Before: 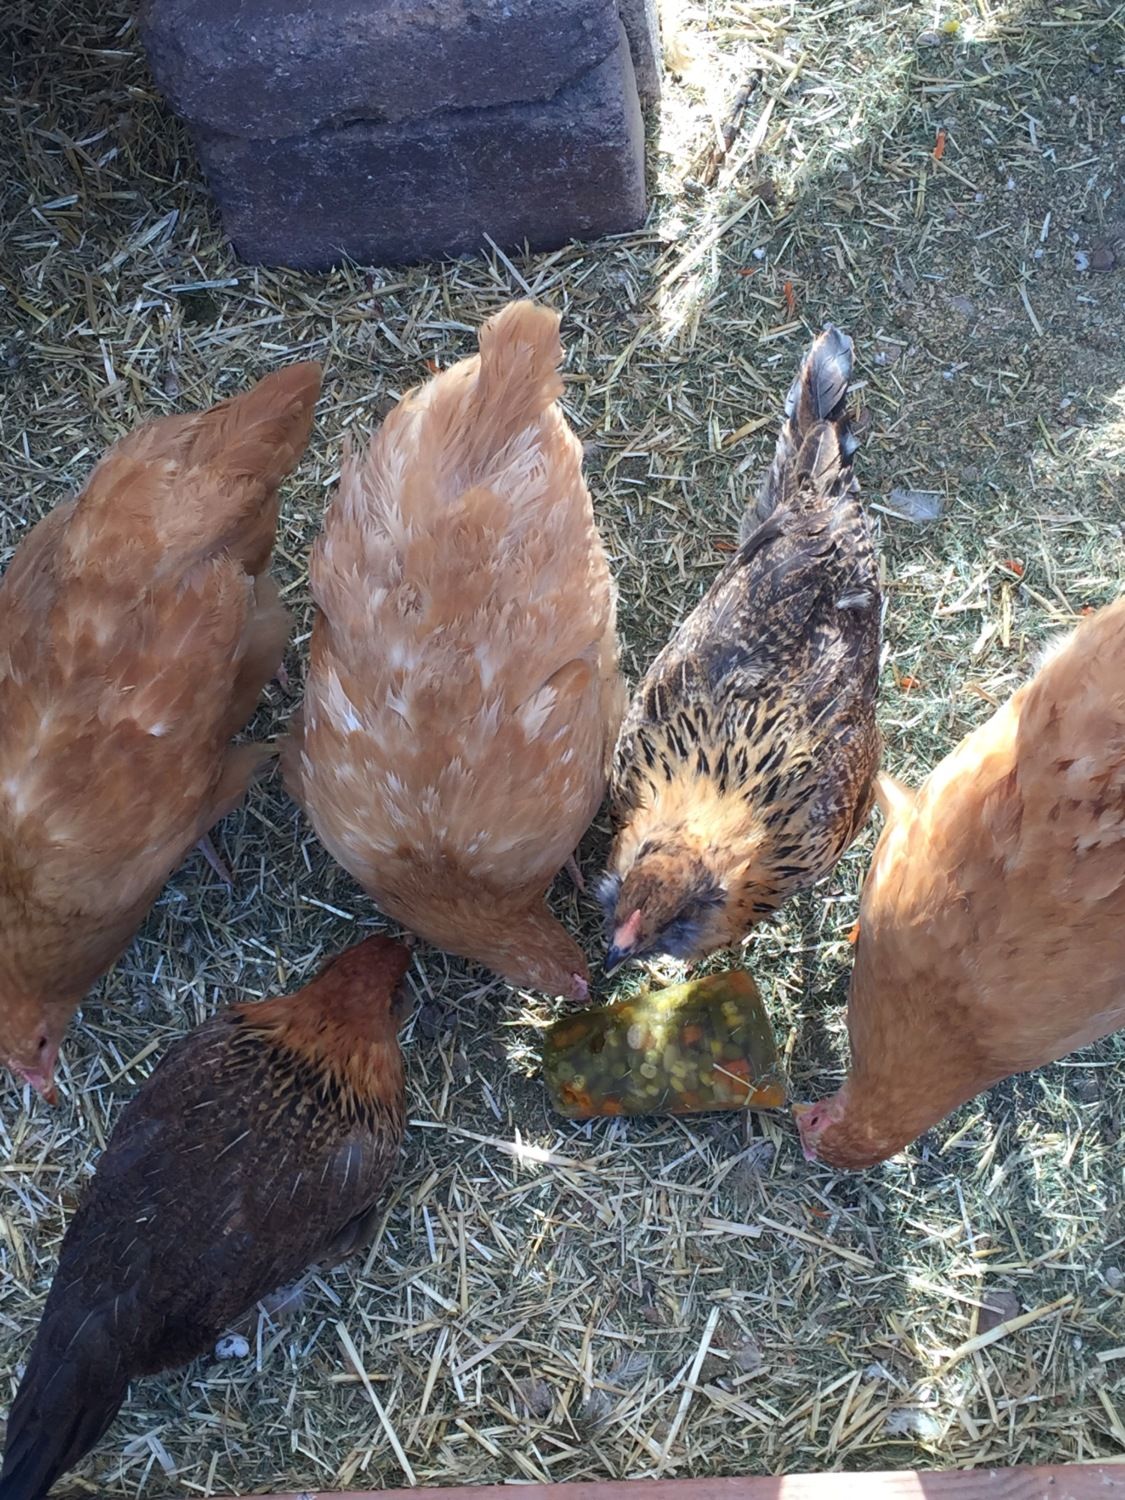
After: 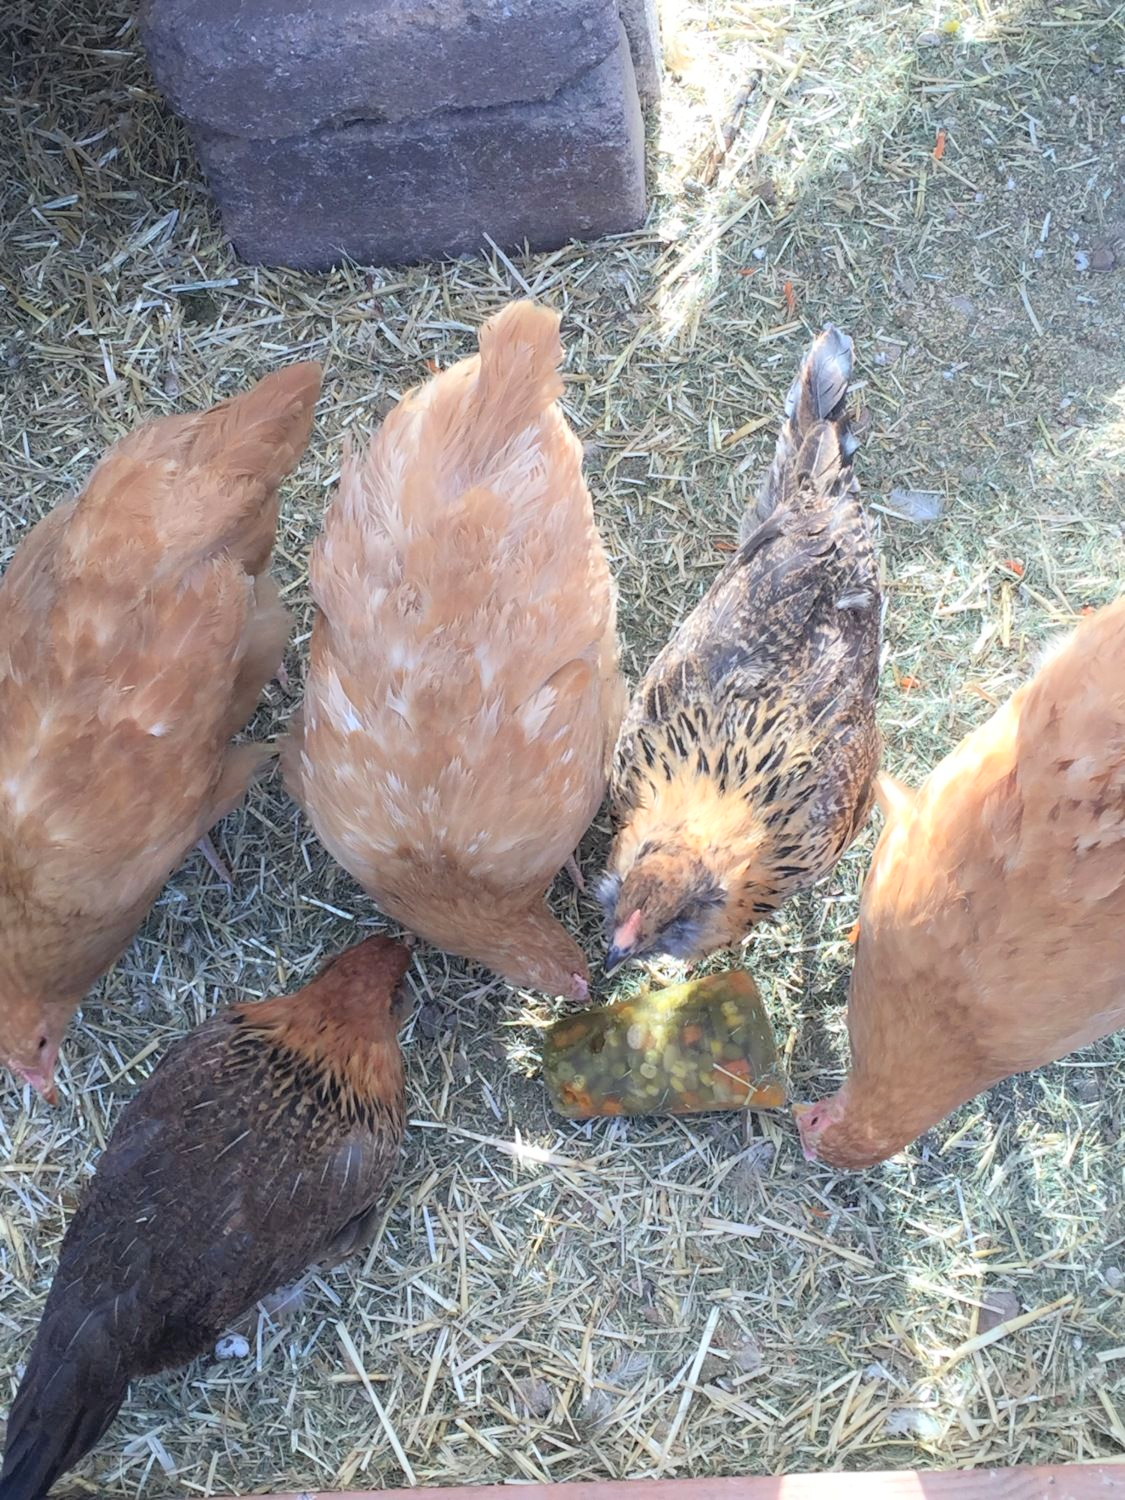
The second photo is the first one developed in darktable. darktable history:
global tonemap: drago (0.7, 100)
shadows and highlights: shadows -40.15, highlights 62.88, soften with gaussian
